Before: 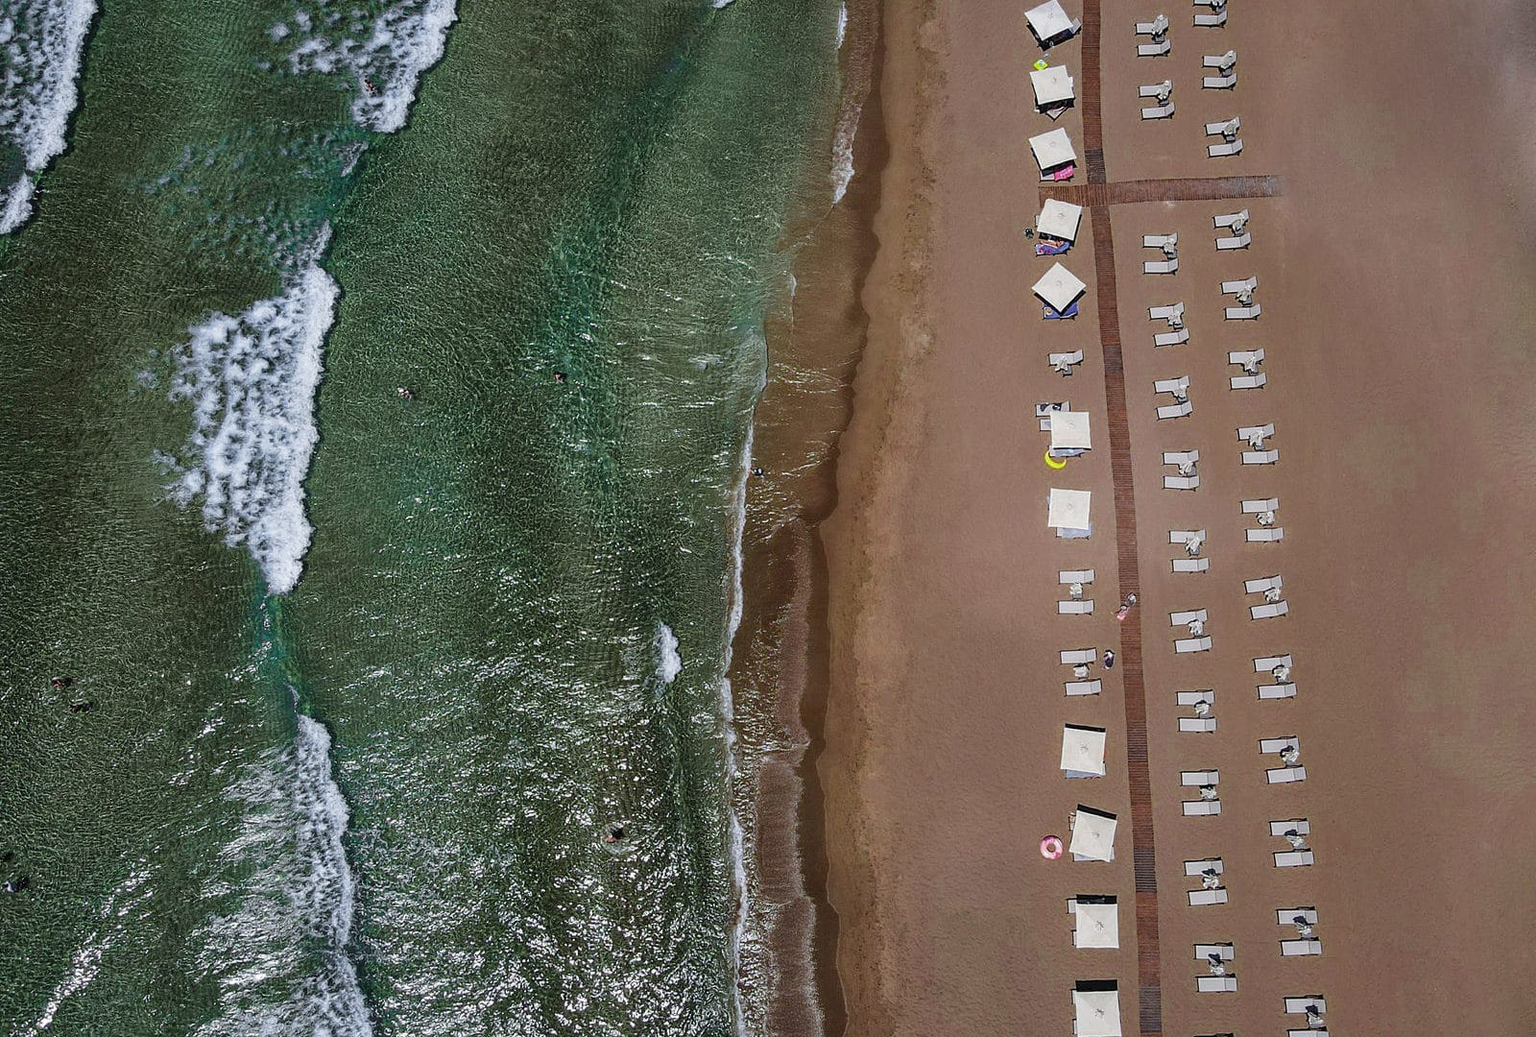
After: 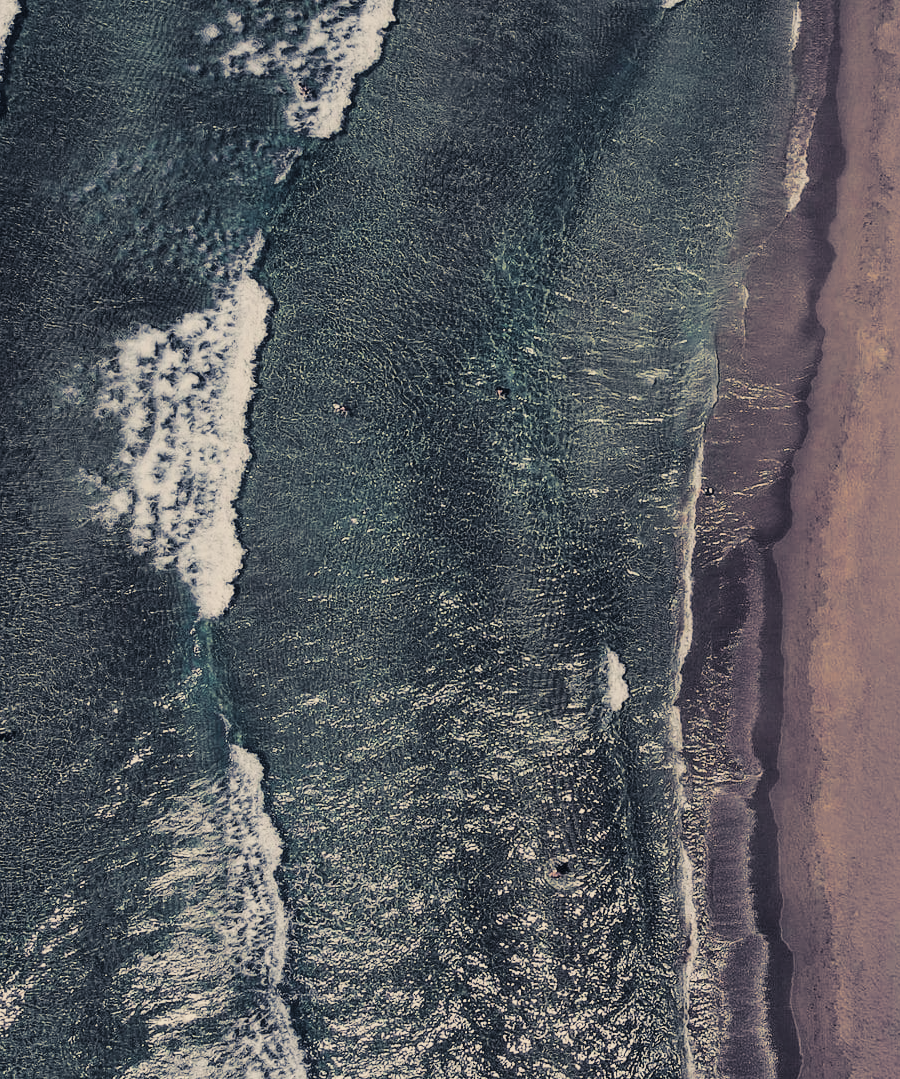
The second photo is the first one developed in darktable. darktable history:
split-toning: shadows › hue 230.4°
white balance: red 1.138, green 0.996, blue 0.812
contrast brightness saturation: saturation -0.17
filmic rgb: black relative exposure -7.5 EV, white relative exposure 5 EV, hardness 3.31, contrast 1.3, contrast in shadows safe
color balance: lift [1.007, 1, 1, 1], gamma [1.097, 1, 1, 1]
crop: left 5.114%, right 38.589%
